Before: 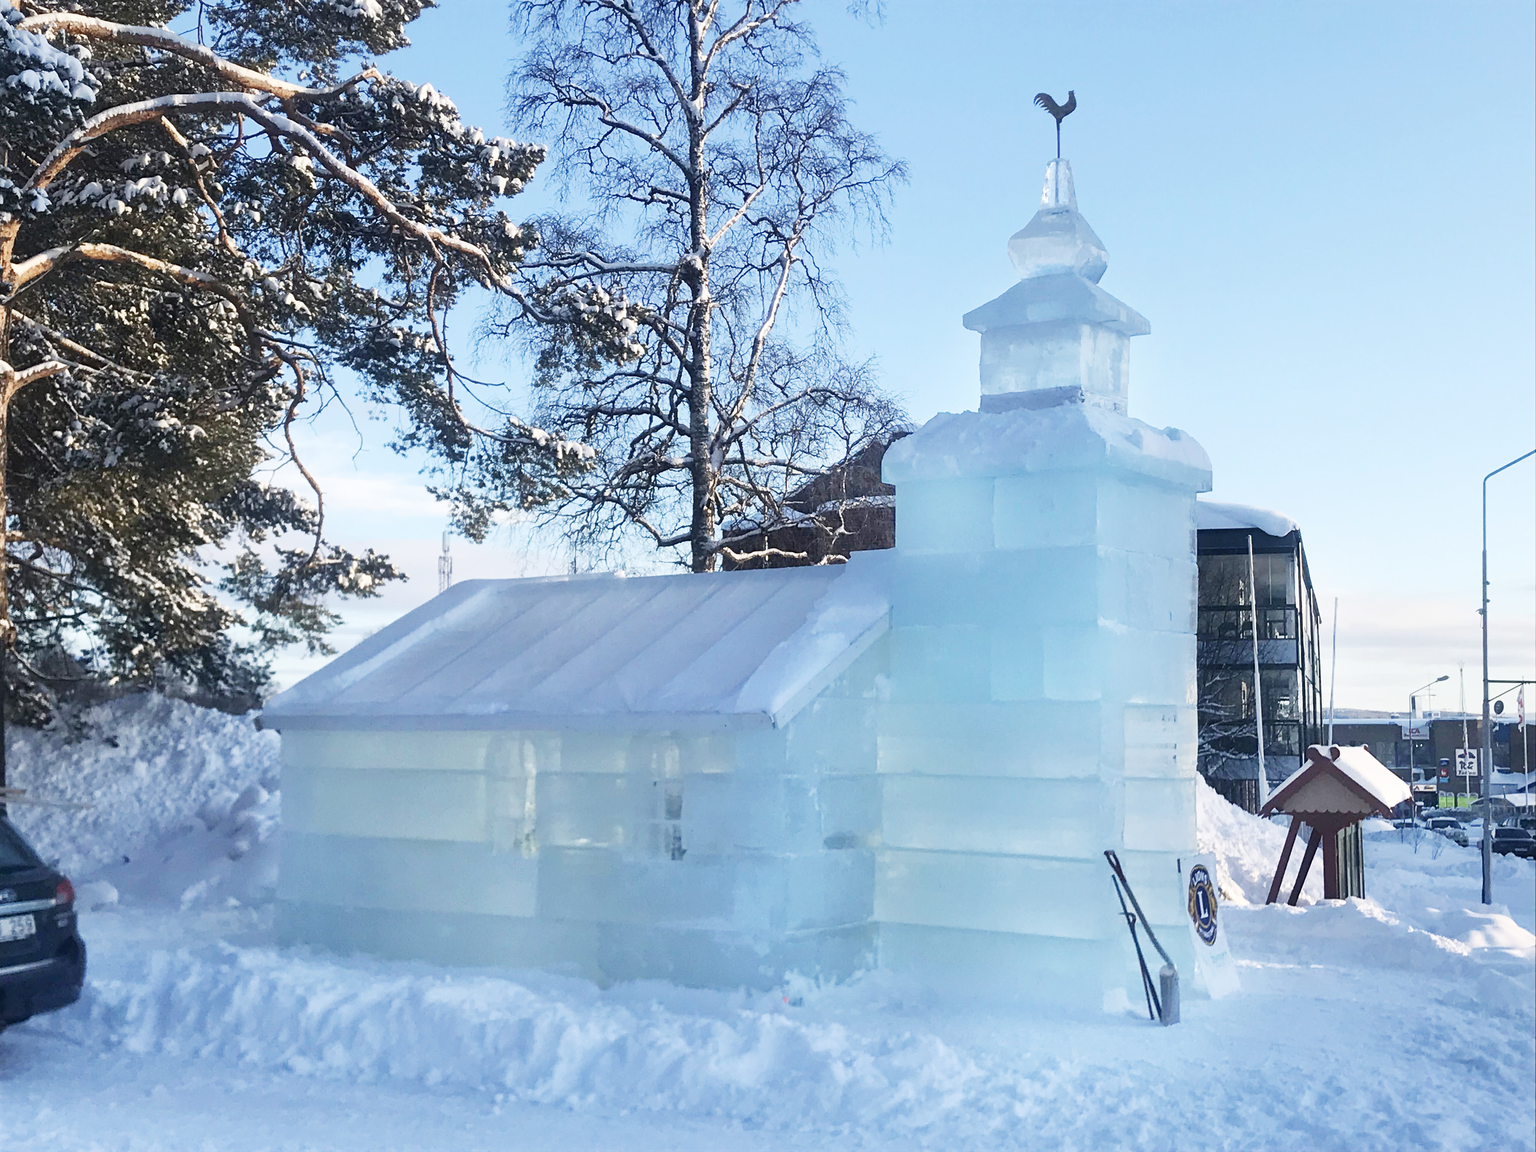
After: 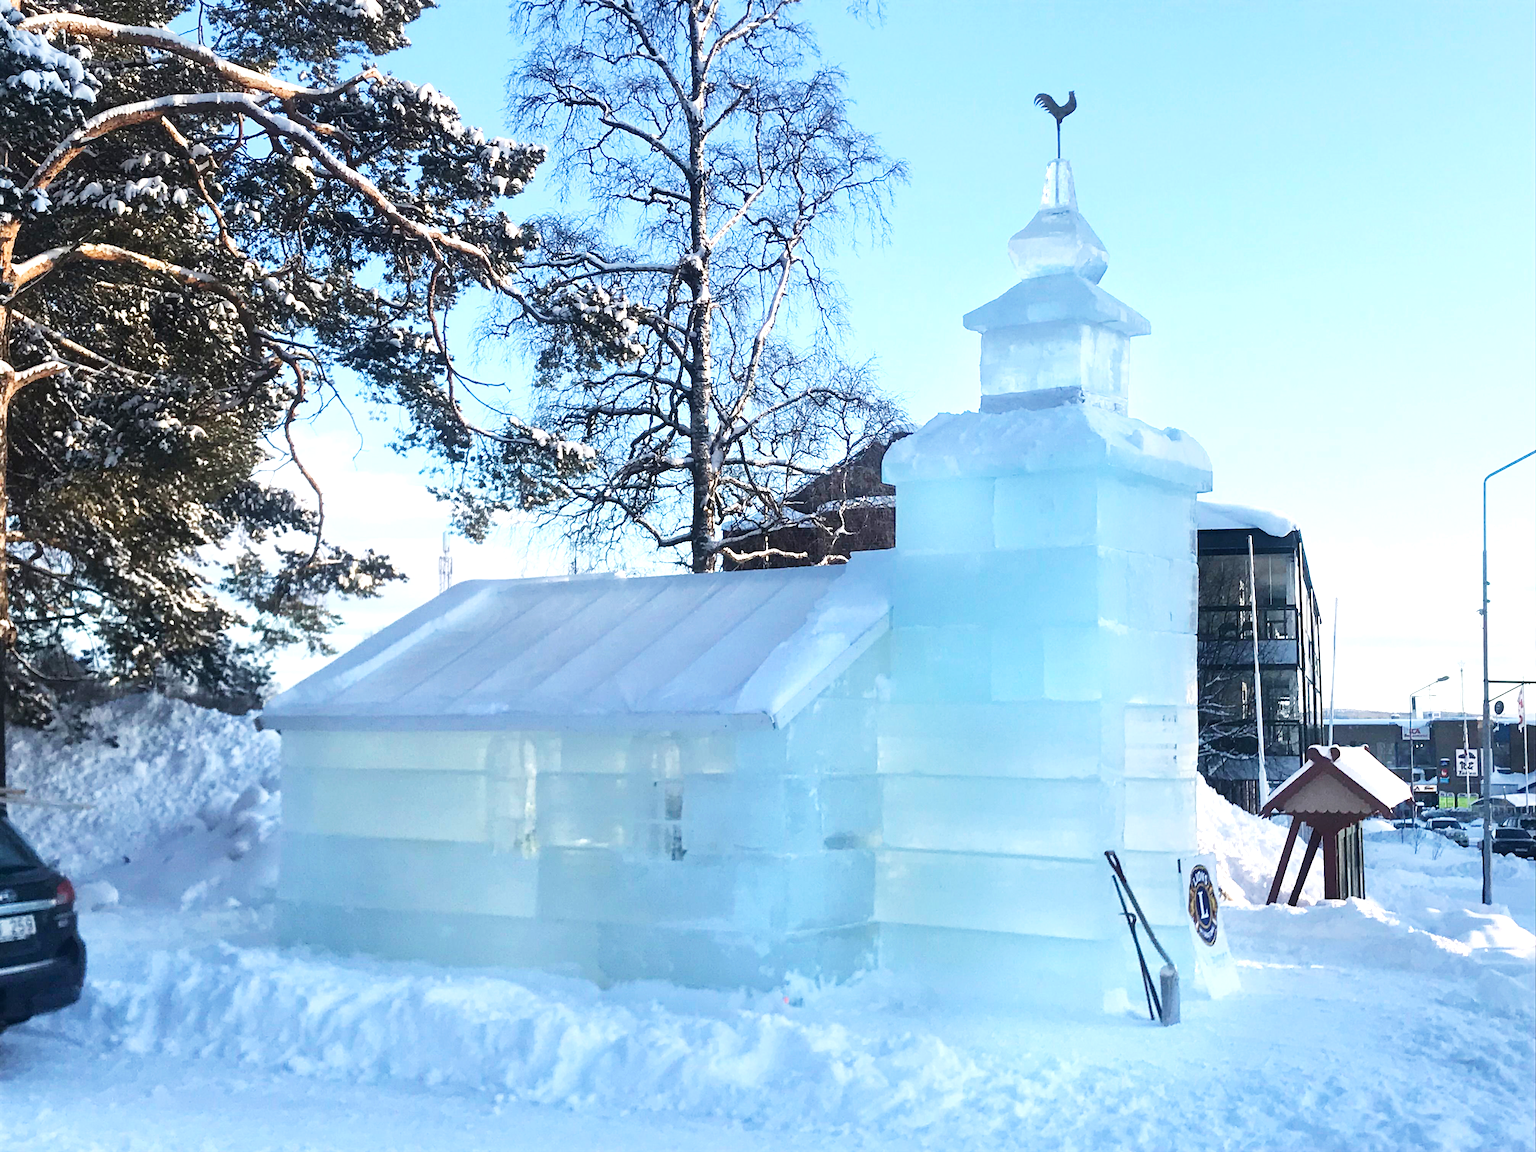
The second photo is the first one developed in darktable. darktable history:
tone equalizer: -8 EV -0.451 EV, -7 EV -0.359 EV, -6 EV -0.349 EV, -5 EV -0.22 EV, -3 EV 0.206 EV, -2 EV 0.349 EV, -1 EV 0.365 EV, +0 EV 0.414 EV, edges refinement/feathering 500, mask exposure compensation -1.57 EV, preserve details no
